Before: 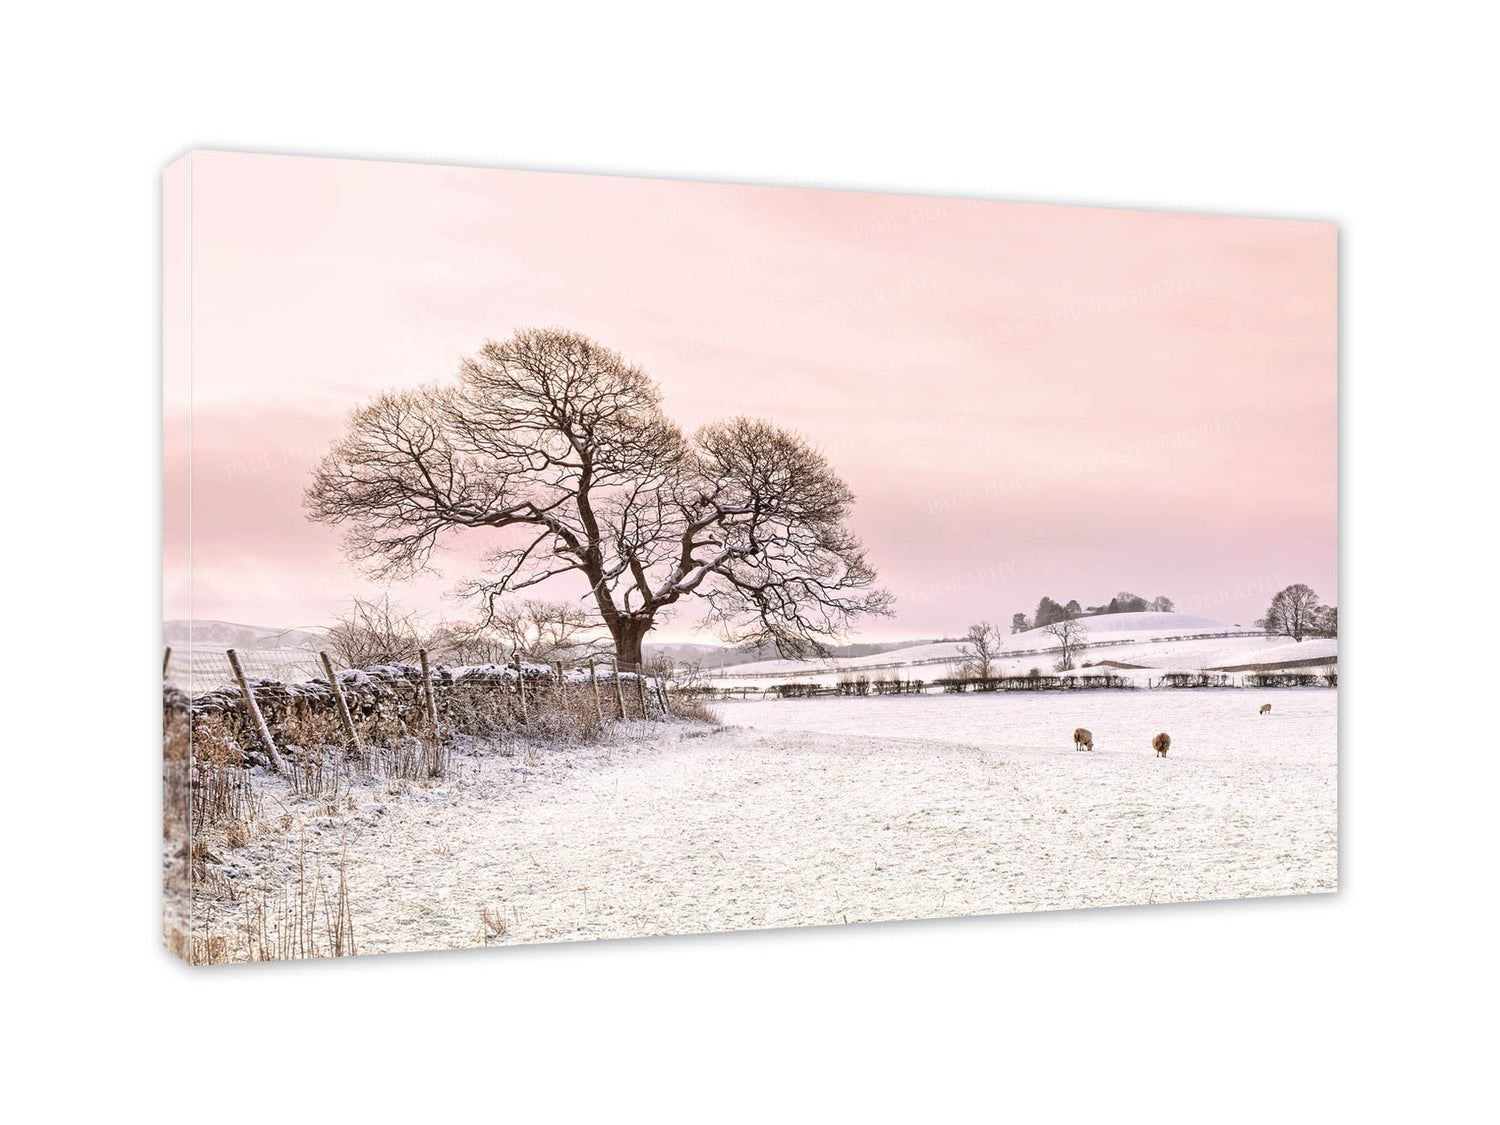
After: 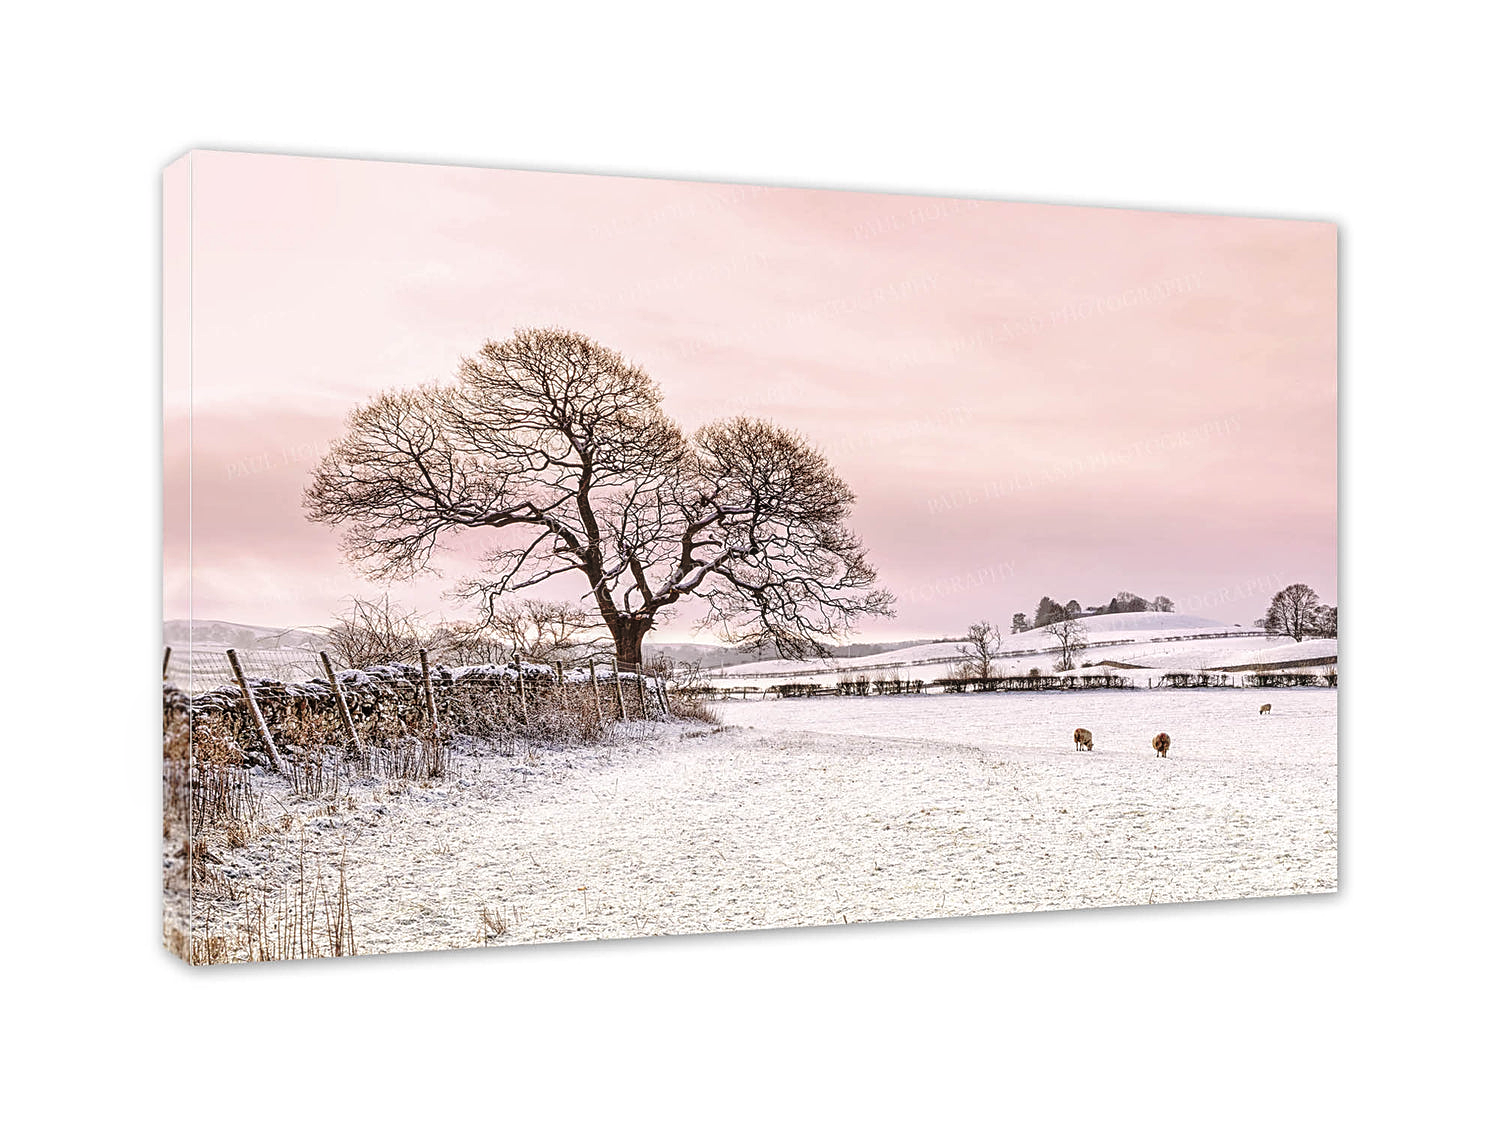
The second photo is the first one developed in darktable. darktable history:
sharpen: on, module defaults
base curve: curves: ch0 [(0, 0) (0.073, 0.04) (0.157, 0.139) (0.492, 0.492) (0.758, 0.758) (1, 1)], preserve colors none
local contrast: on, module defaults
